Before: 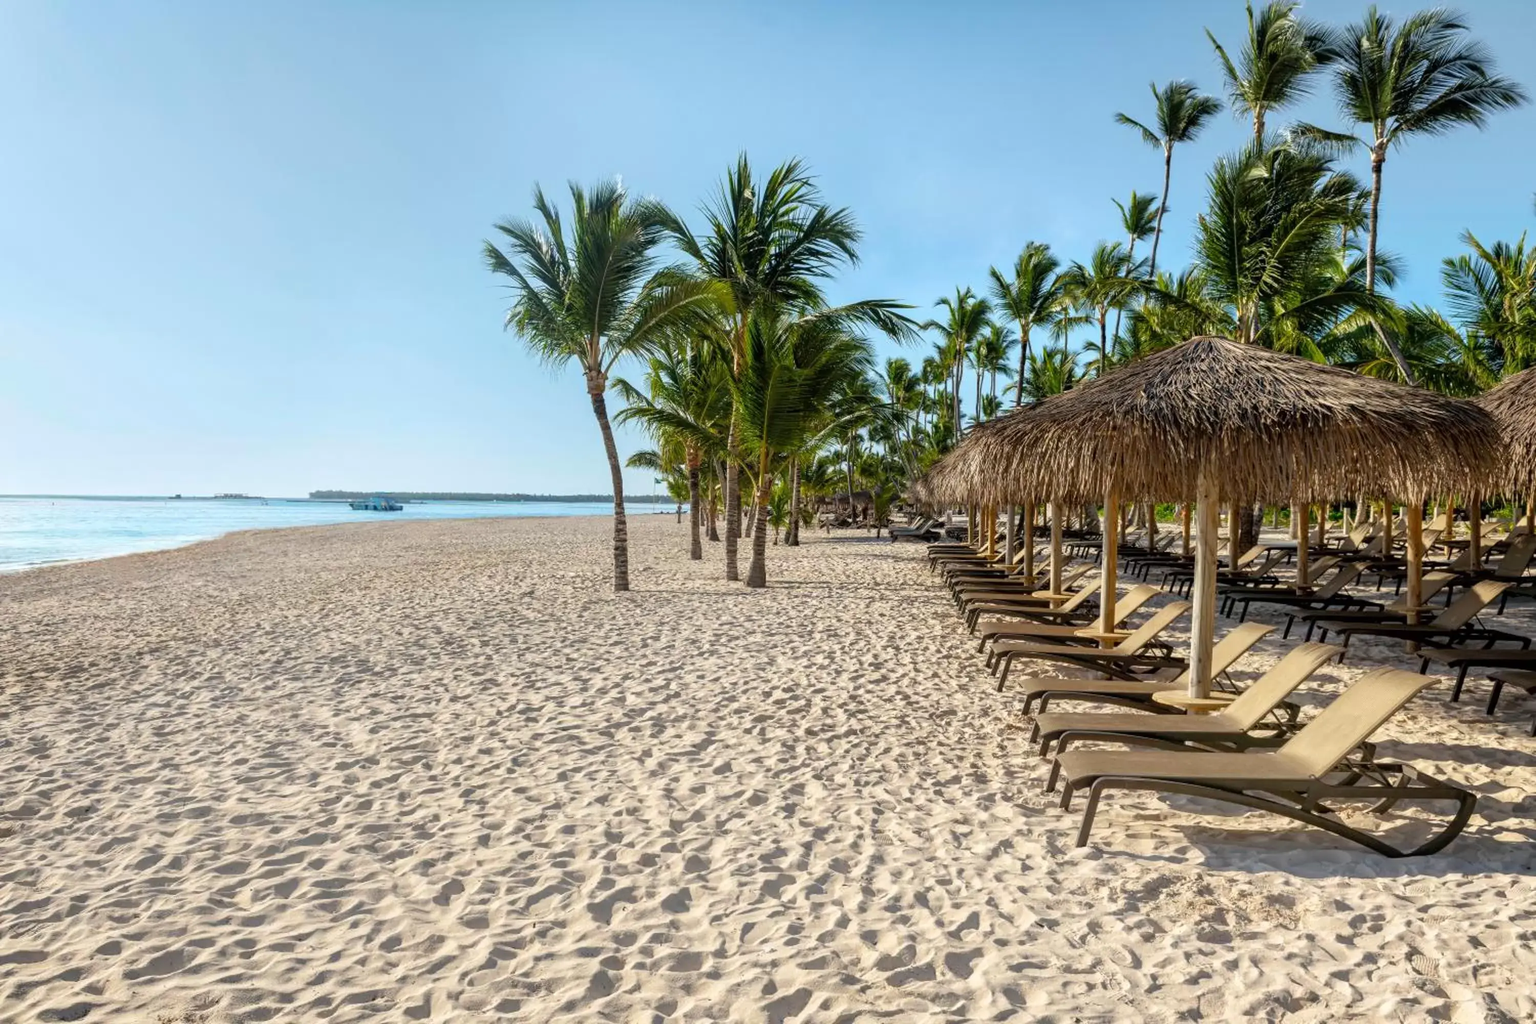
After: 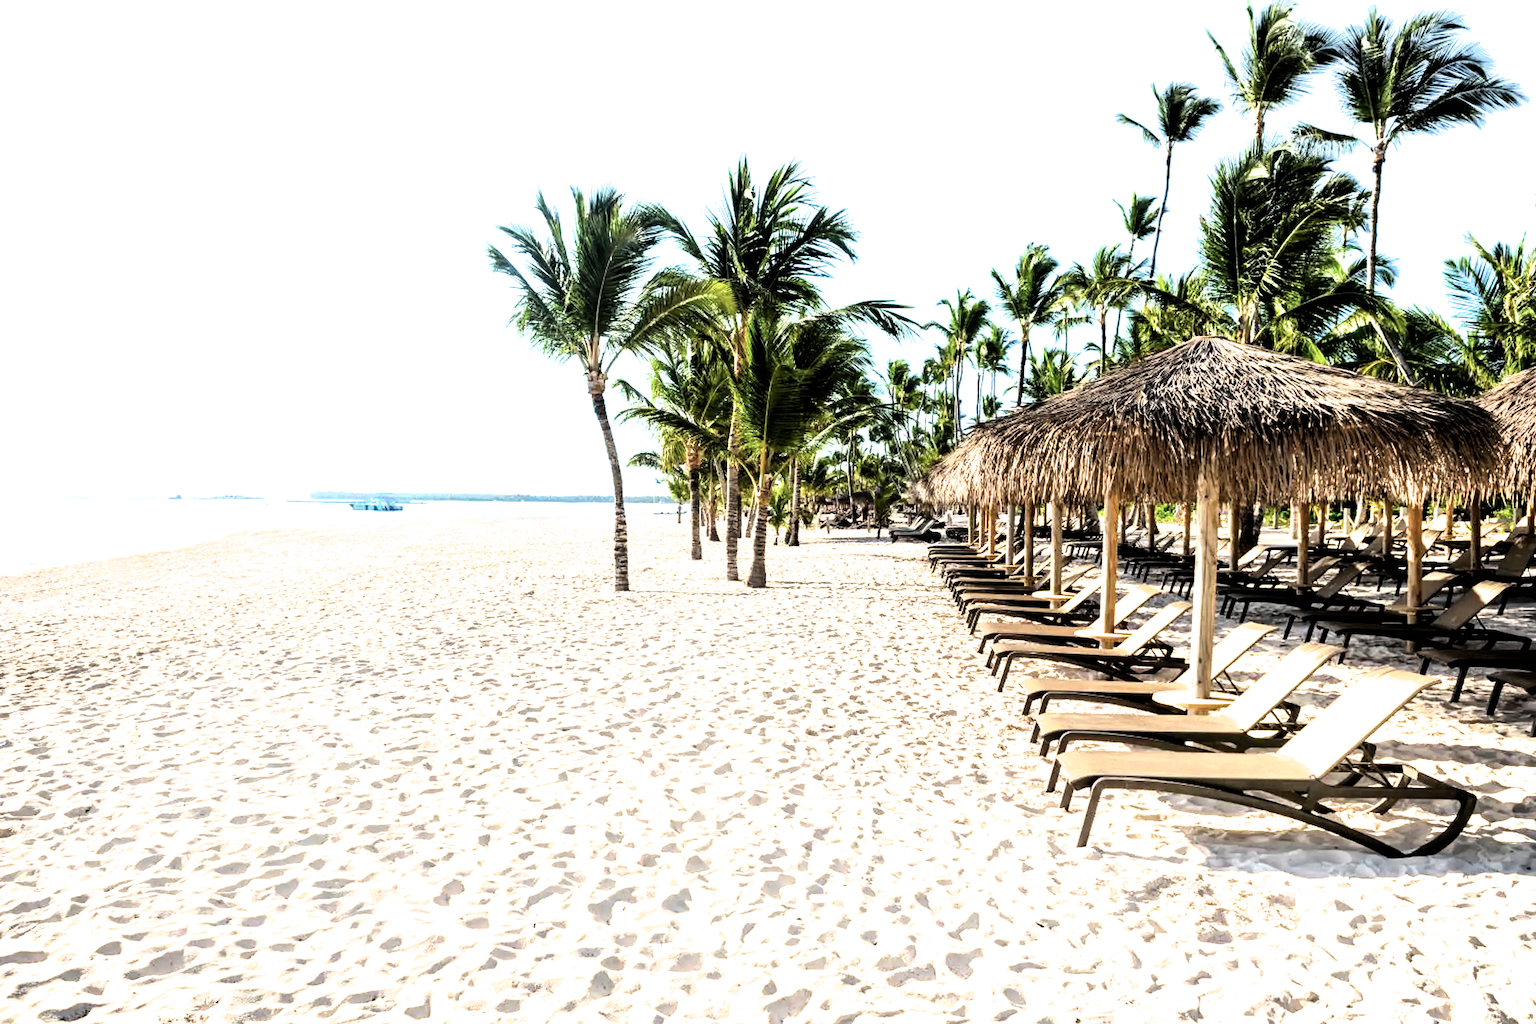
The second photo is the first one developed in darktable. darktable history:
filmic rgb: black relative exposure -8.2 EV, white relative exposure 2.2 EV, threshold 3 EV, hardness 7.11, latitude 85.74%, contrast 1.696, highlights saturation mix -4%, shadows ↔ highlights balance -2.69%, color science v5 (2021), contrast in shadows safe, contrast in highlights safe, enable highlight reconstruction true
contrast brightness saturation: contrast 0.15, brightness 0.05
exposure: black level correction 0.001, exposure 0.955 EV, compensate exposure bias true, compensate highlight preservation false
